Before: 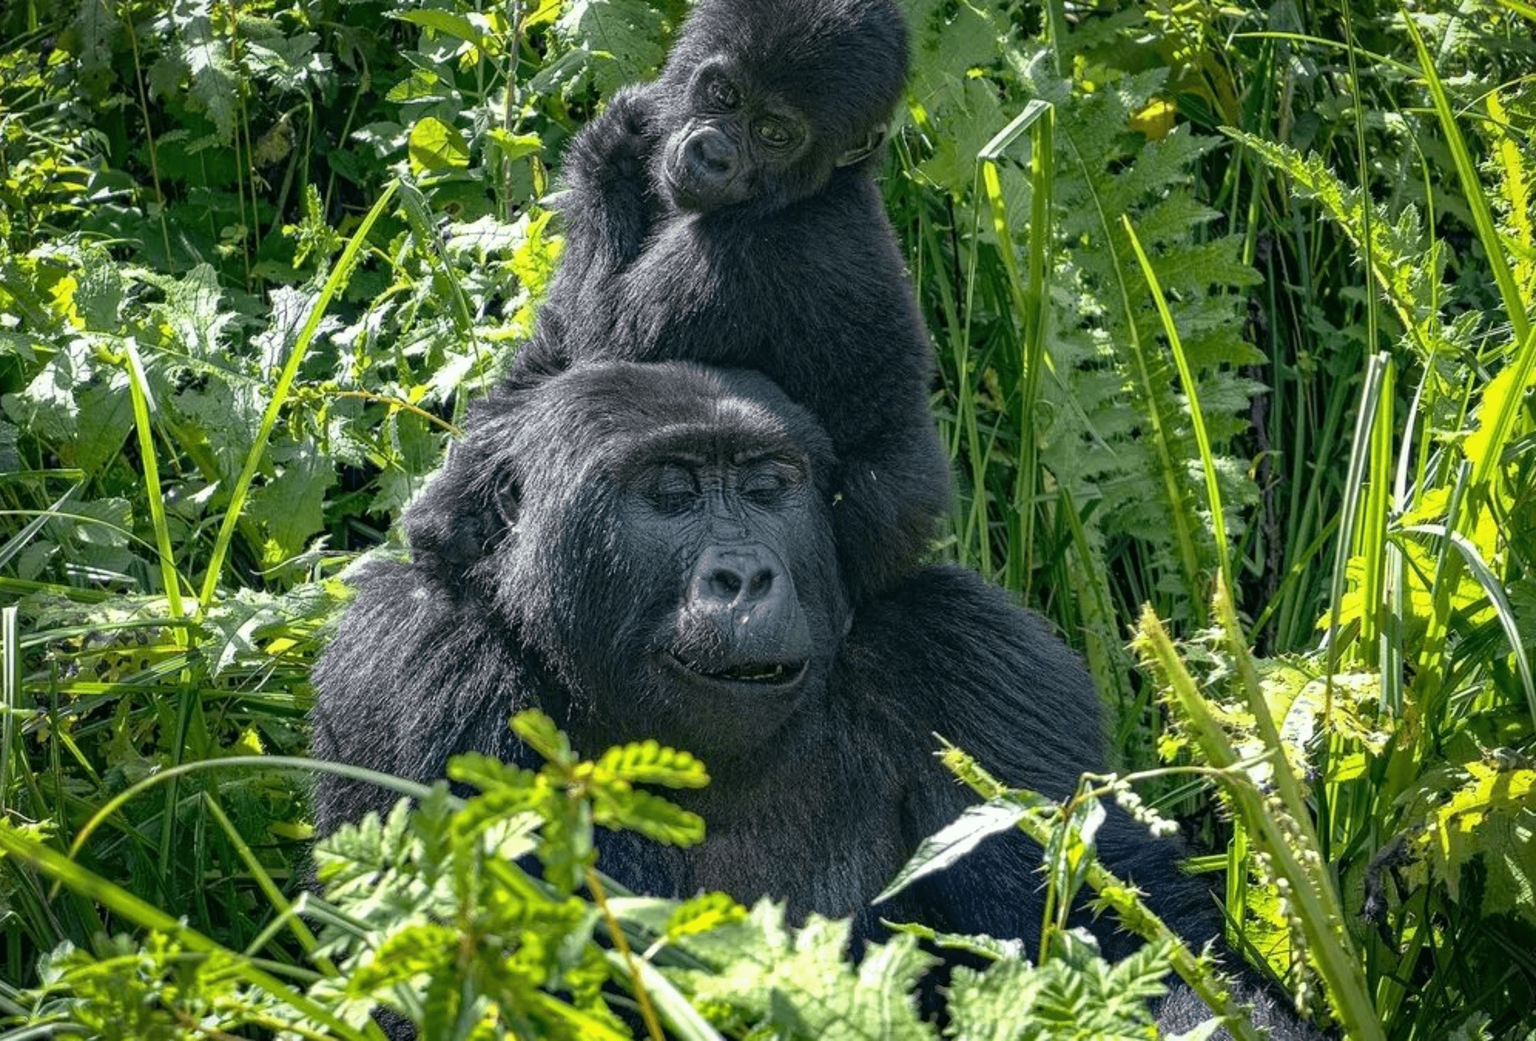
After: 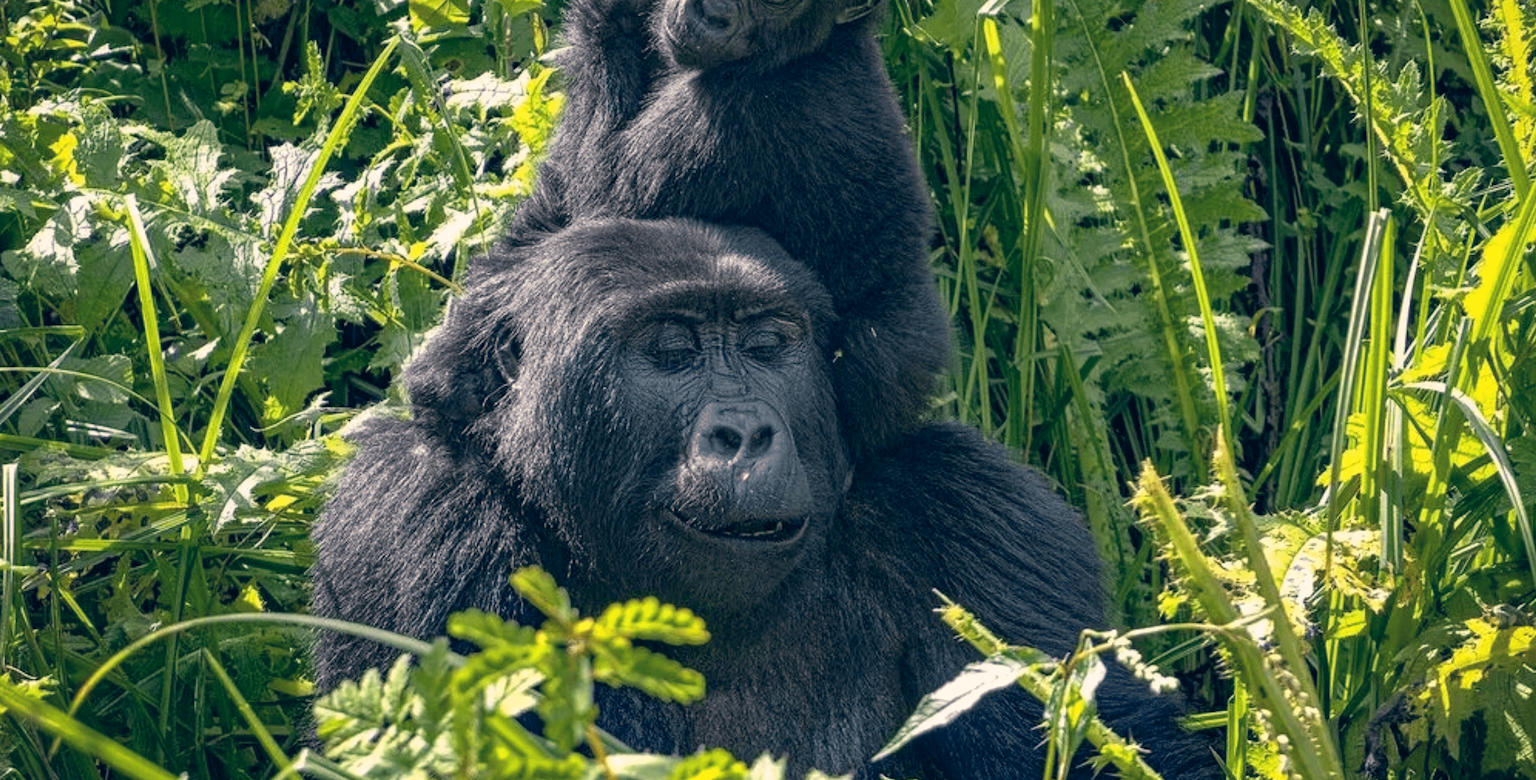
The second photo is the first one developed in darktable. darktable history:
crop: top 13.819%, bottom 11.169%
color balance rgb: shadows lift › hue 87.51°, highlights gain › chroma 3.21%, highlights gain › hue 55.1°, global offset › chroma 0.15%, global offset › hue 253.66°, linear chroma grading › global chroma 0.5%
